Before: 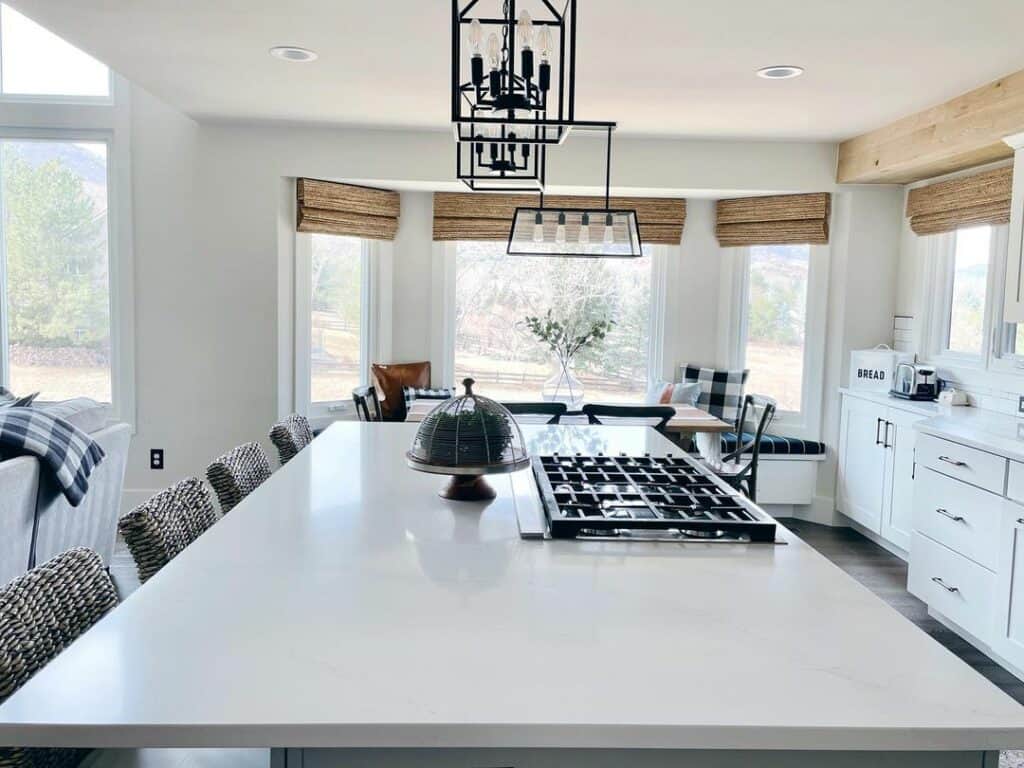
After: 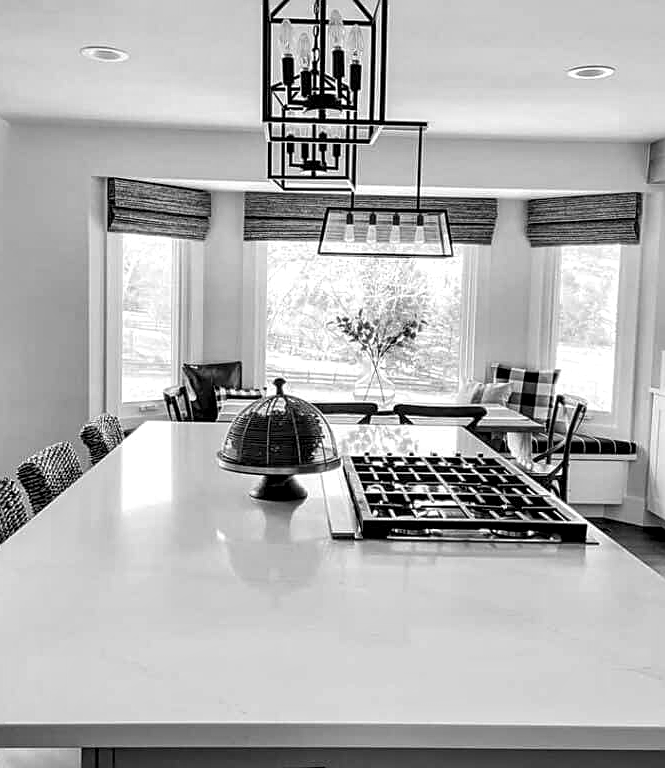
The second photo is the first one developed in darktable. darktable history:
crop and rotate: left 18.524%, right 16.459%
sharpen: on, module defaults
local contrast: highlights 60%, shadows 61%, detail 160%
color calibration: output gray [0.28, 0.41, 0.31, 0], illuminant F (fluorescent), F source F9 (Cool White Deluxe 4150 K) – high CRI, x 0.374, y 0.373, temperature 4150.06 K
